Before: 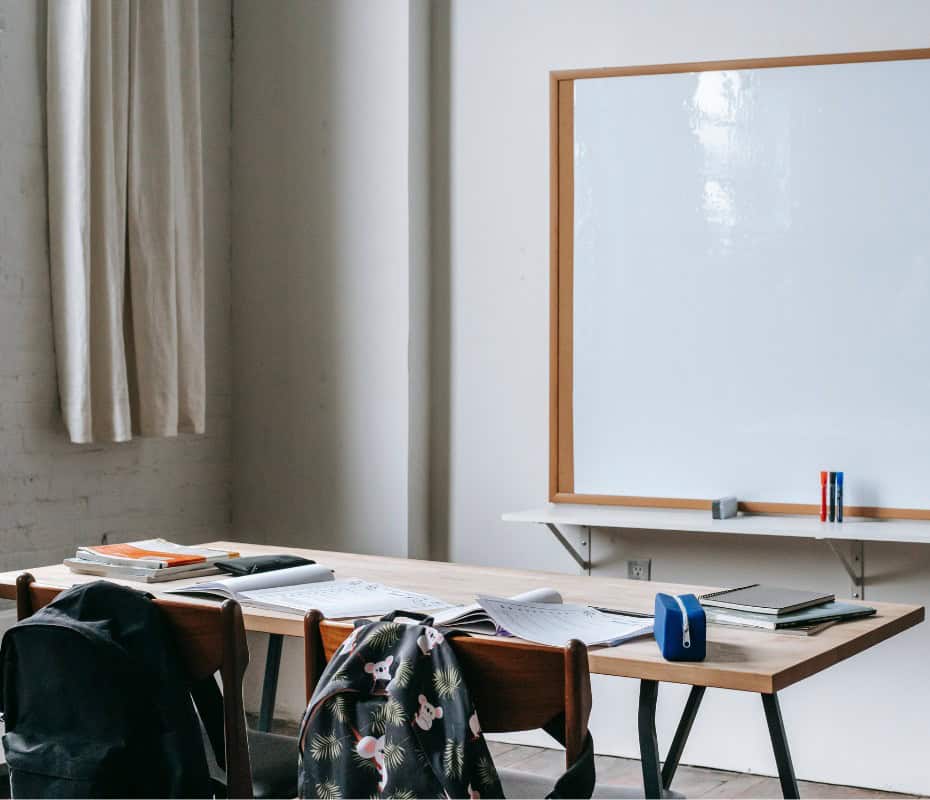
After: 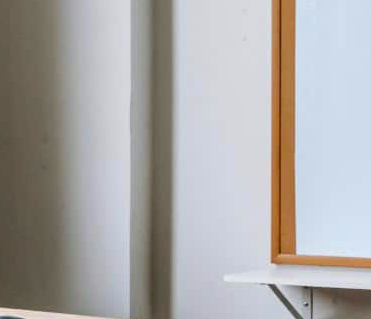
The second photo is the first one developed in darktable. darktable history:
crop: left 30%, top 30%, right 30%, bottom 30%
color balance rgb: perceptual saturation grading › global saturation 20%, global vibrance 20%
